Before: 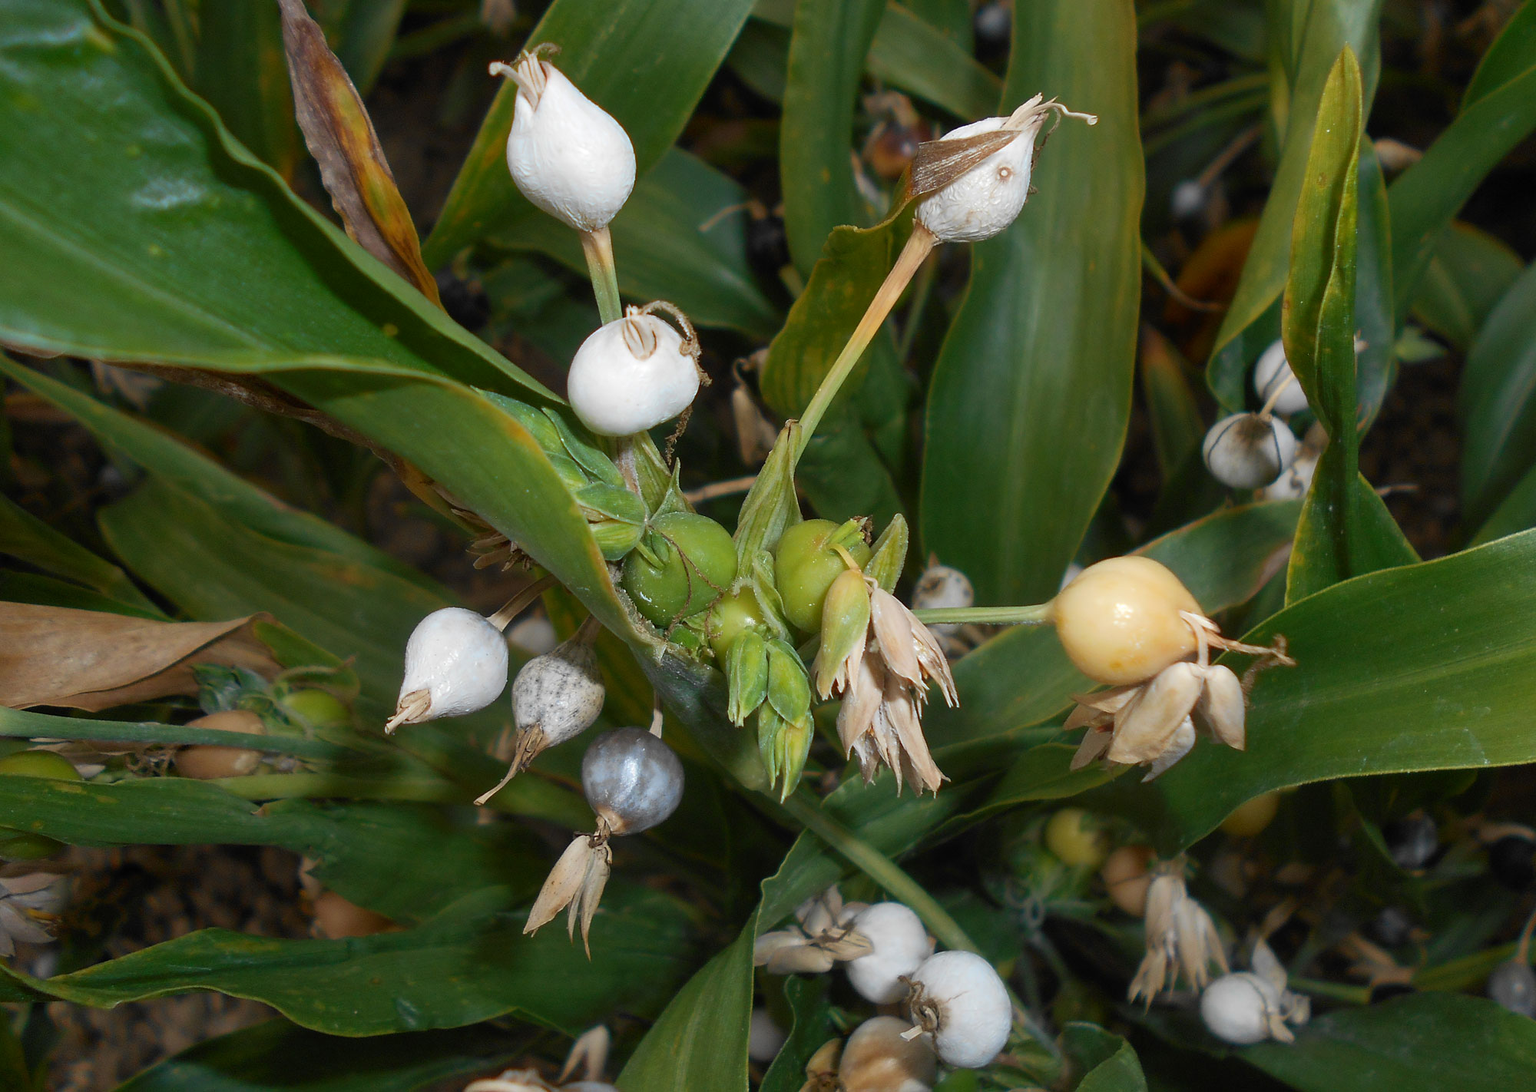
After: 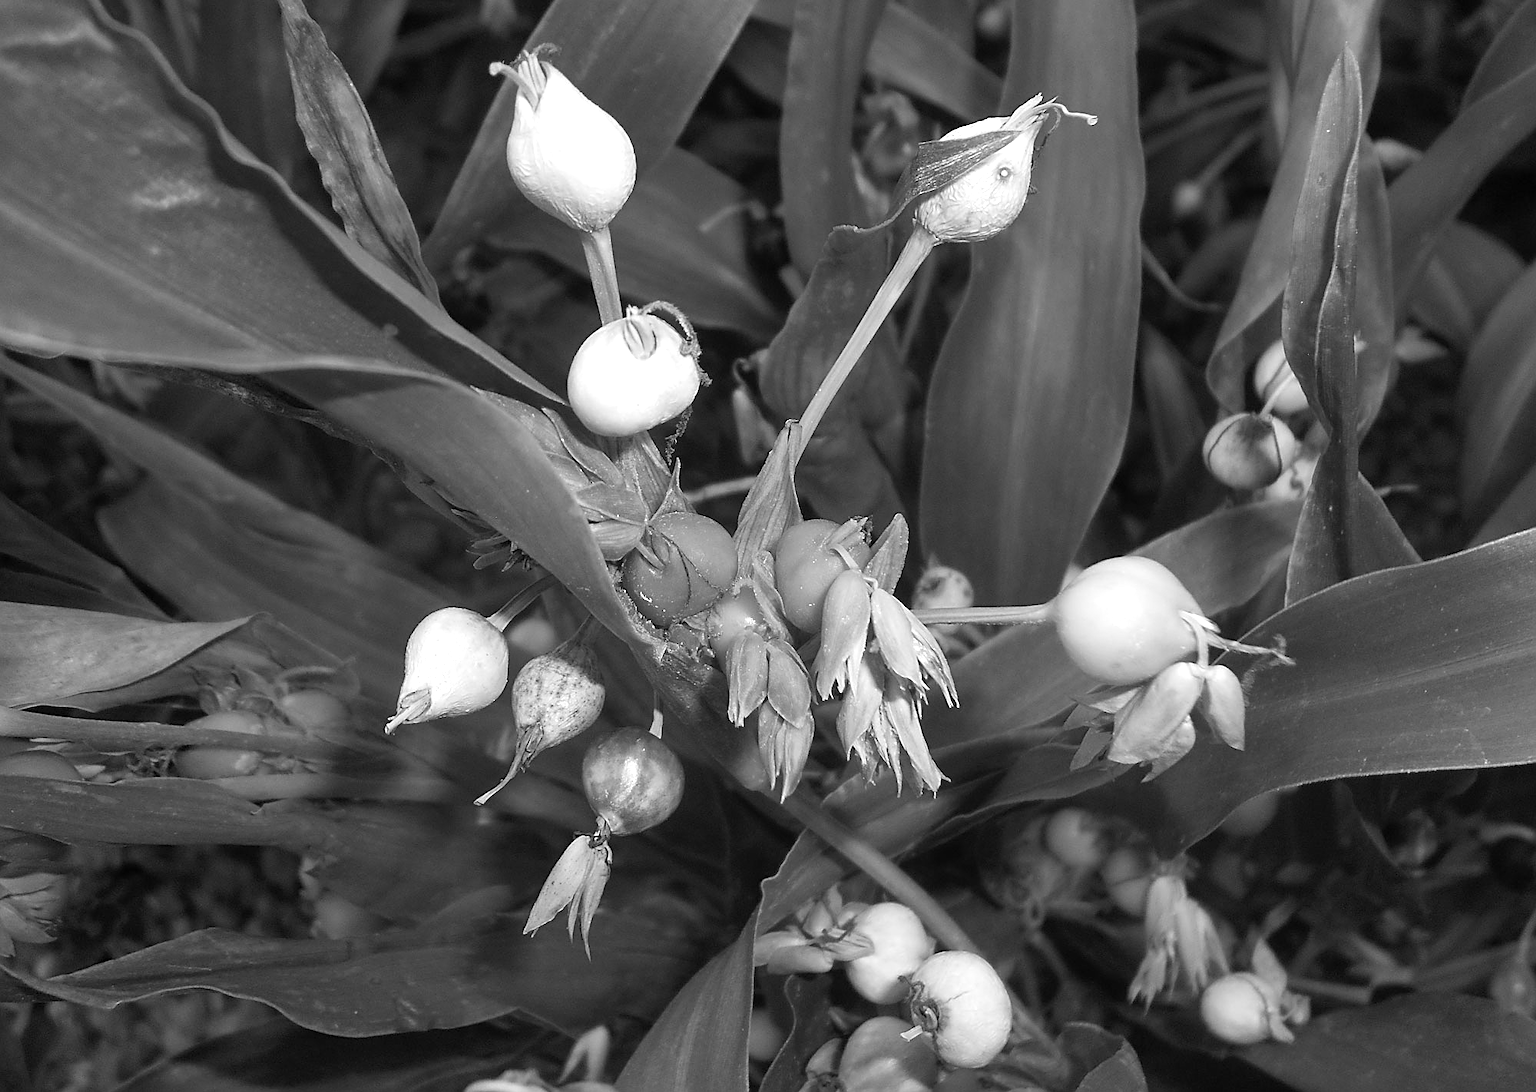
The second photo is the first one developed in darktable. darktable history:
sharpen: on, module defaults
monochrome: on, module defaults
exposure: exposure 0.485 EV, compensate highlight preservation false
